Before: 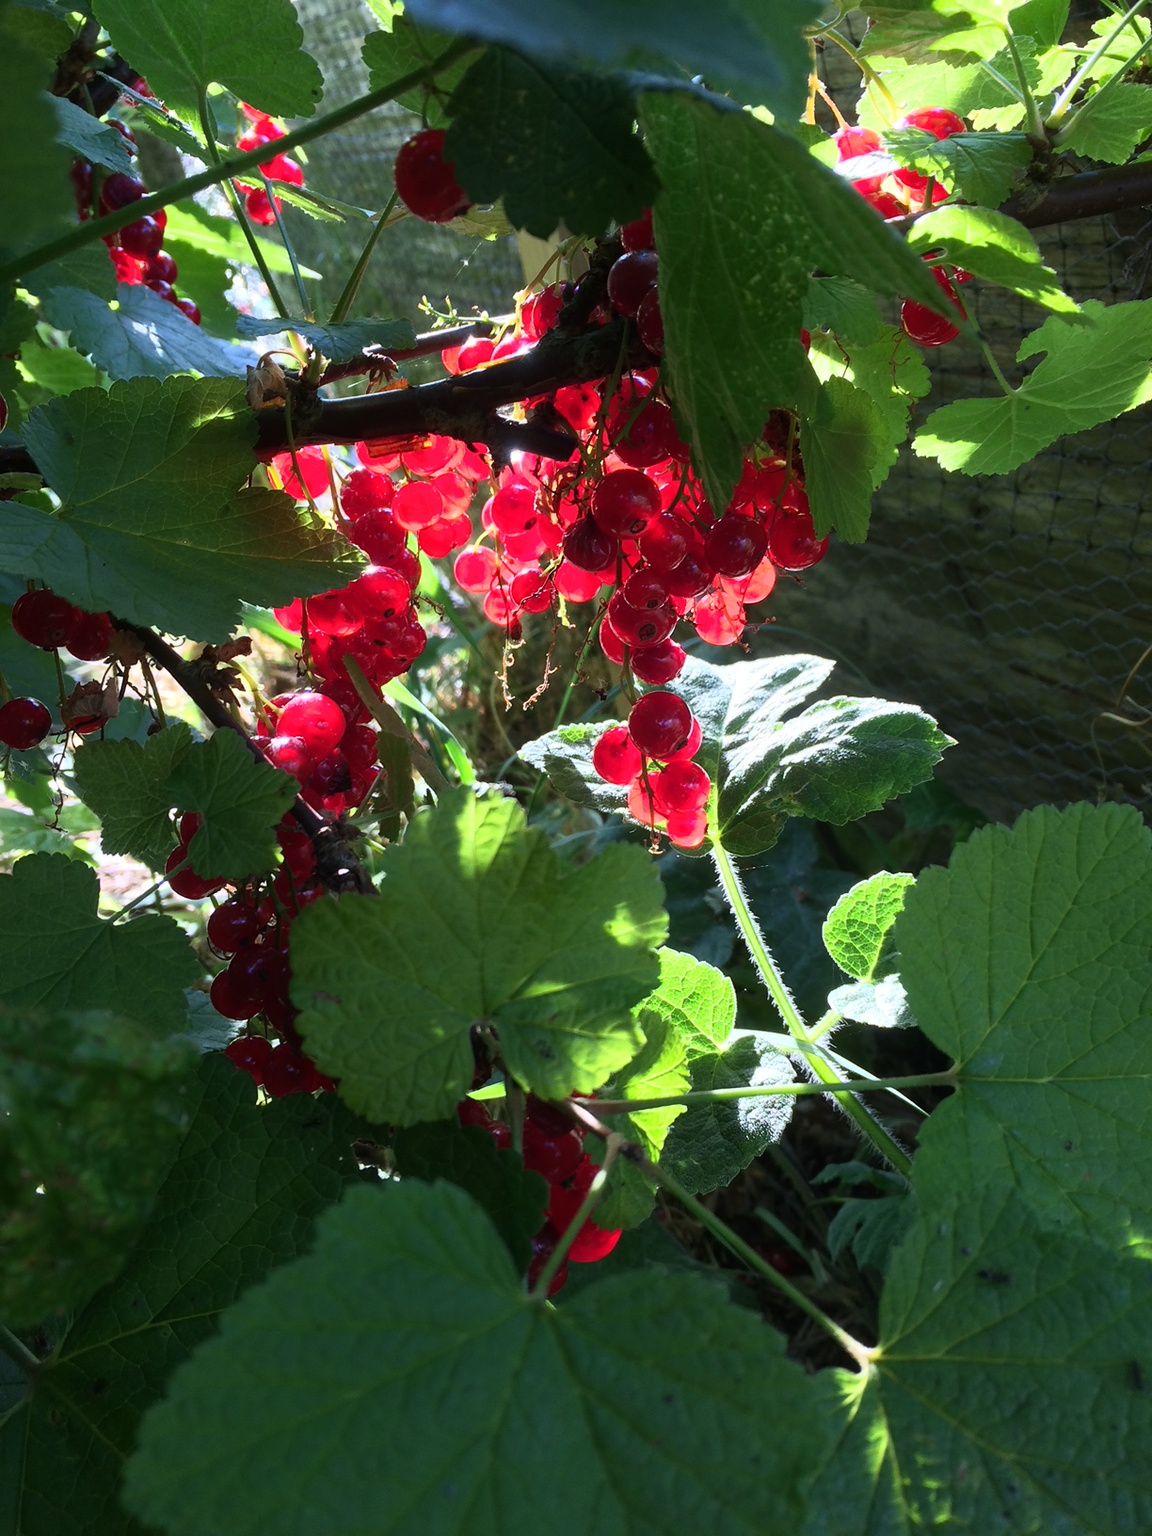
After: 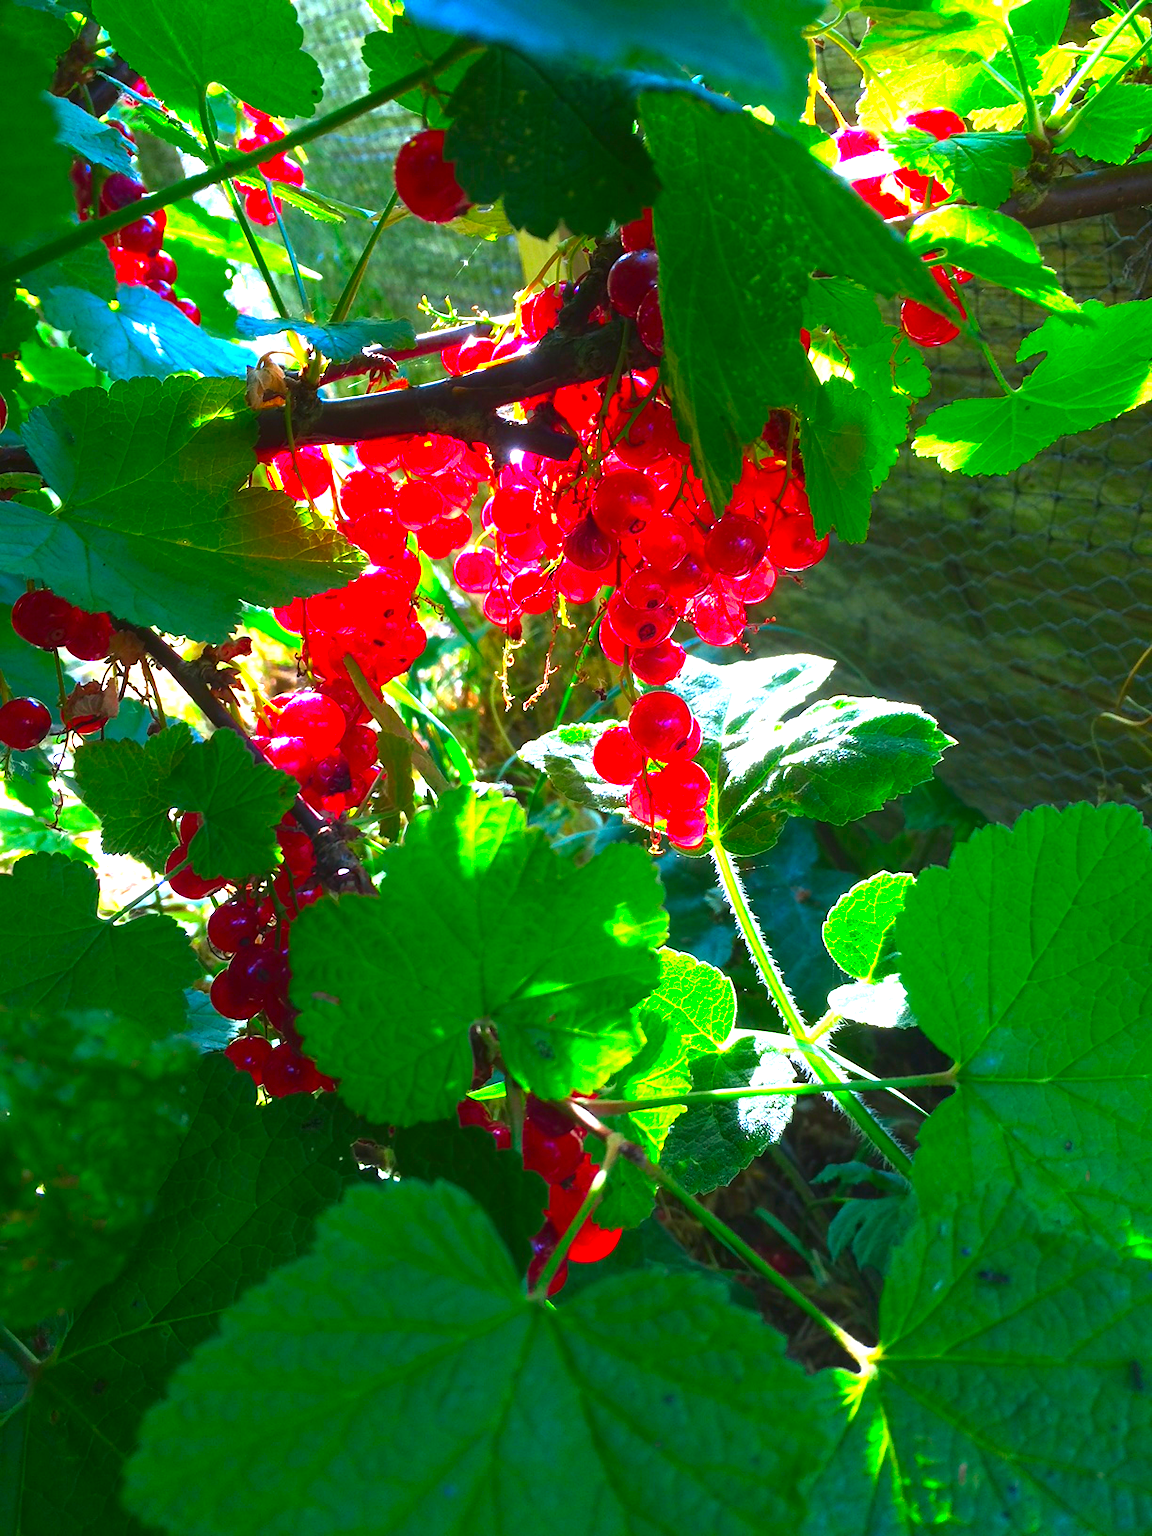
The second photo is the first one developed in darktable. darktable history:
color correction: highlights b* 0.054, saturation 2.13
exposure: black level correction -0.002, exposure 1.114 EV, compensate exposure bias true, compensate highlight preservation false
